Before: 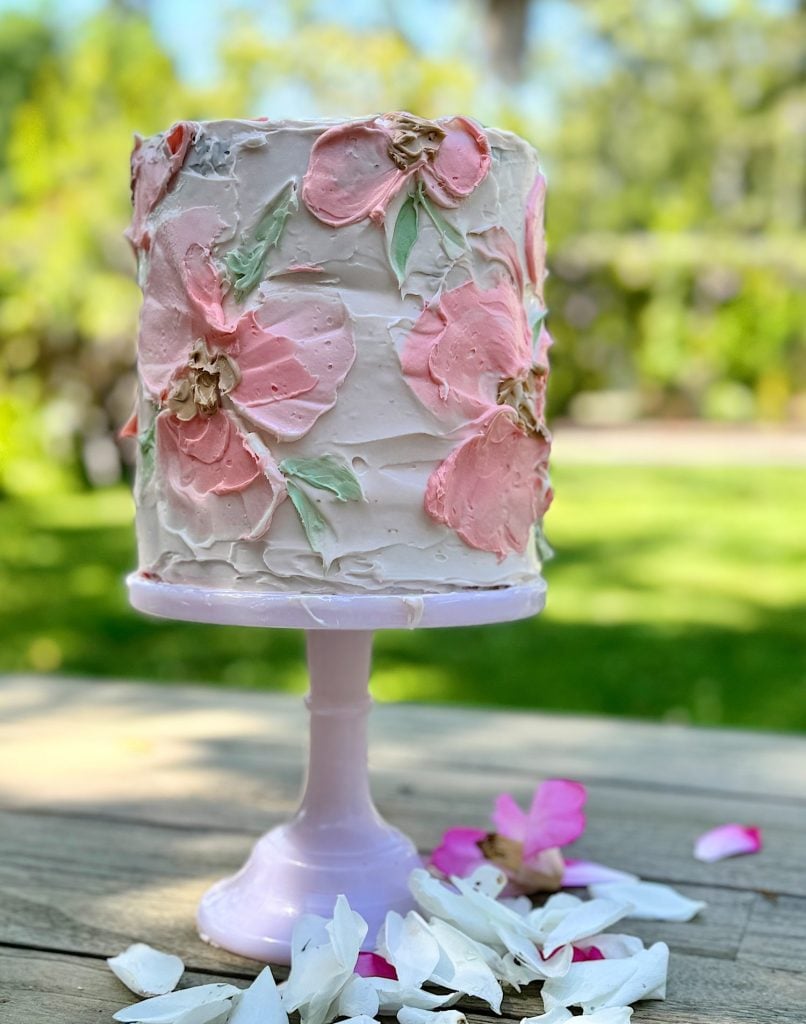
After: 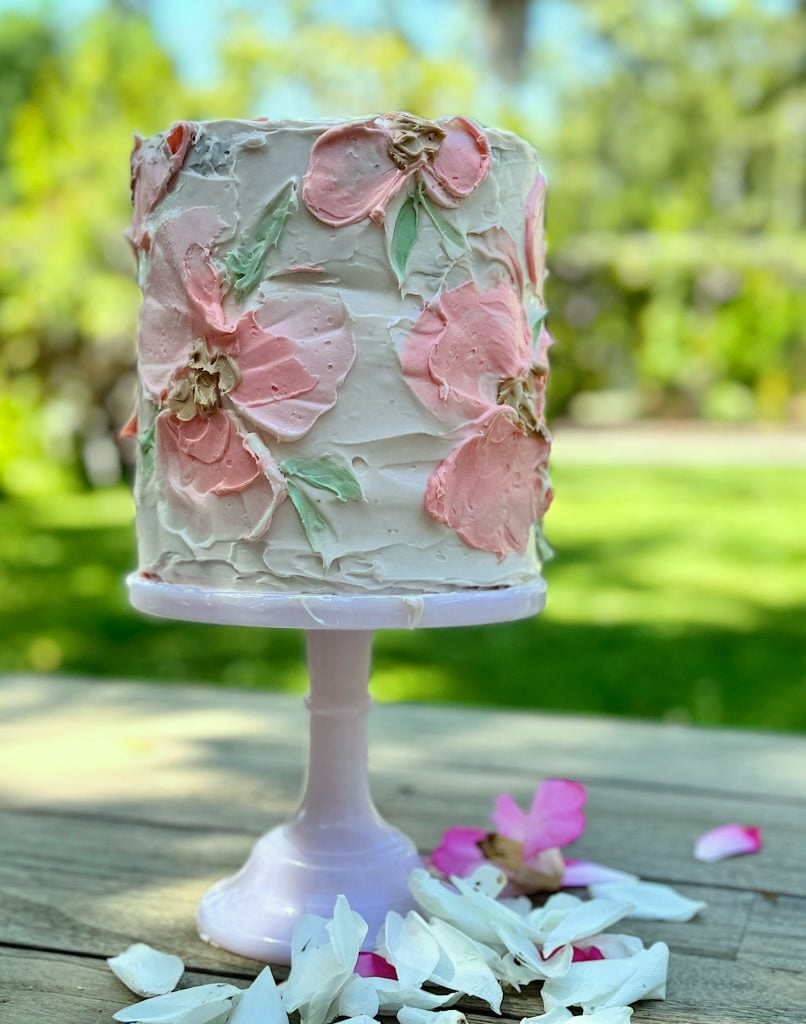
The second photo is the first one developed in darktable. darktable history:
color correction: highlights a* -7.81, highlights b* 3.47
